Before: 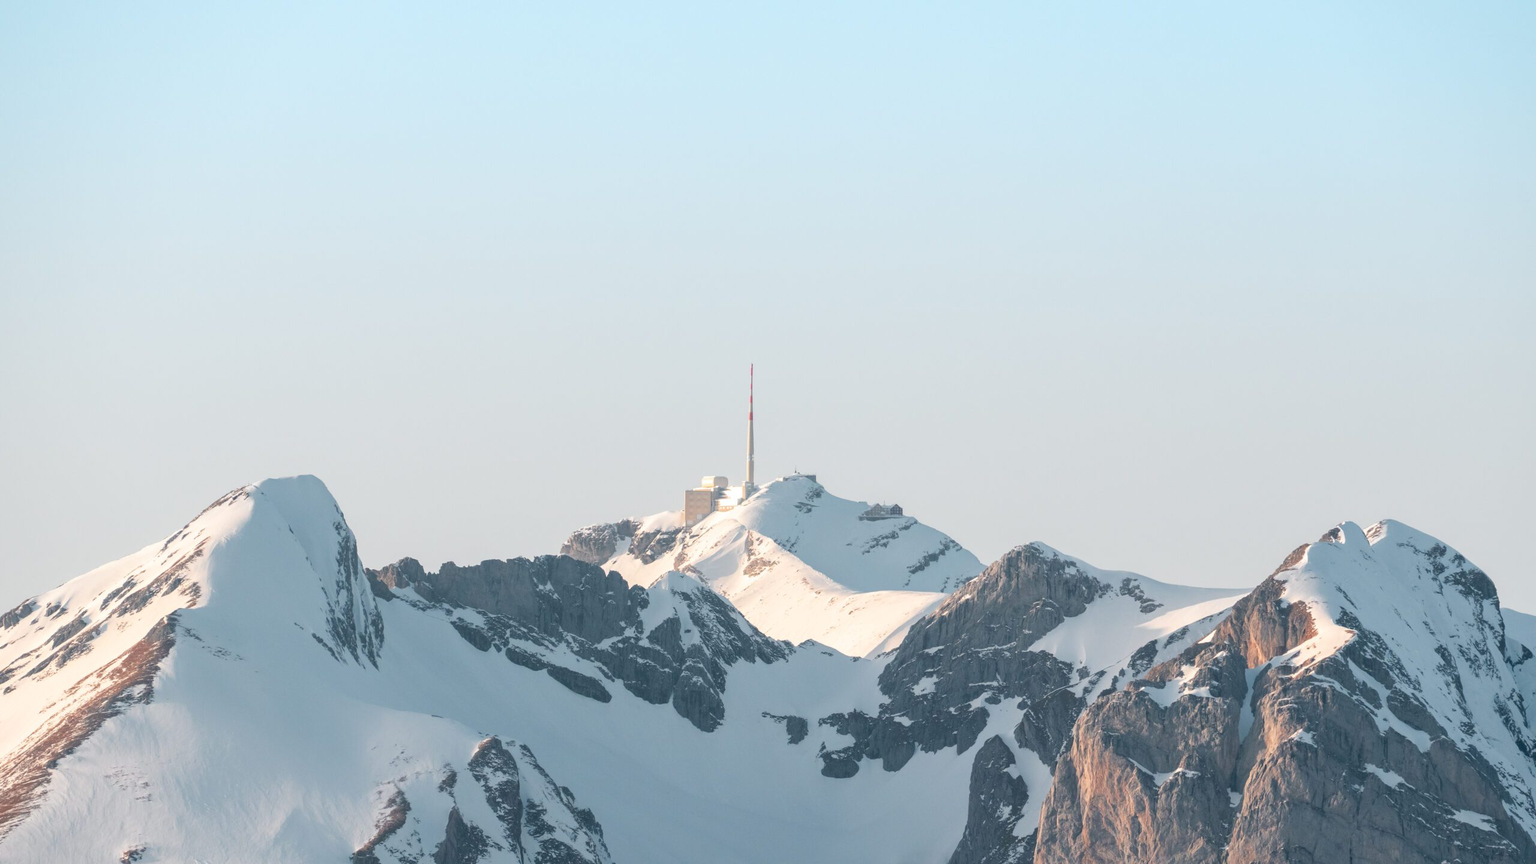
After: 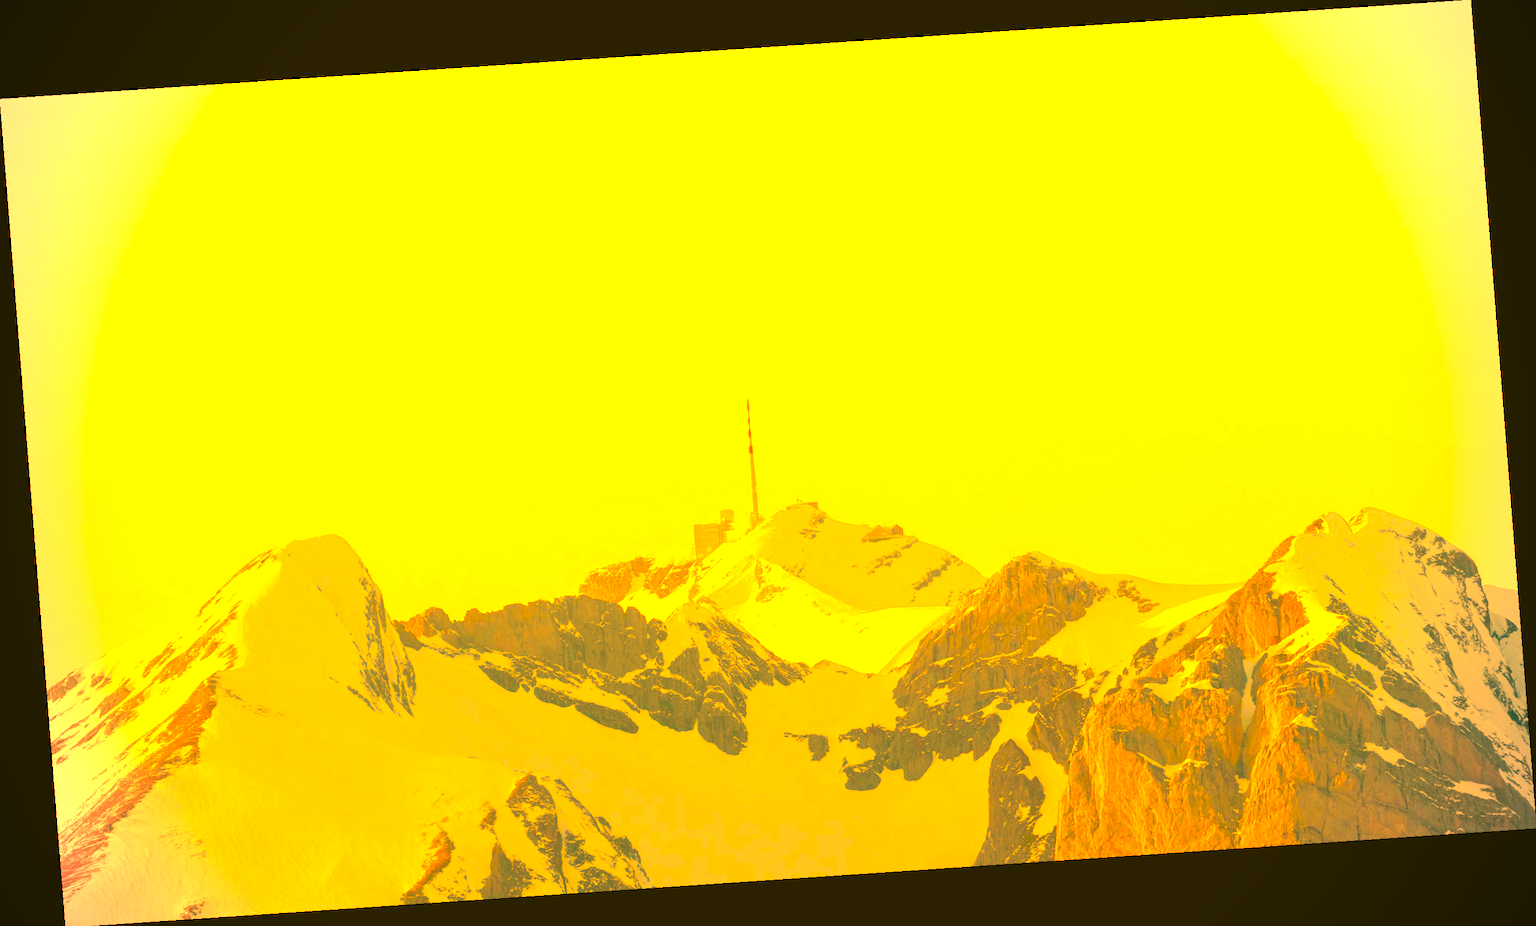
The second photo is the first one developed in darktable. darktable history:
color balance rgb: linear chroma grading › global chroma 25%, perceptual saturation grading › global saturation 40%, perceptual brilliance grading › global brilliance 30%, global vibrance 40%
levels: levels [0, 0.435, 0.917]
vignetting: on, module defaults
color correction: highlights a* 8.98, highlights b* 15.09, shadows a* -0.49, shadows b* 26.52
rotate and perspective: rotation -4.2°, shear 0.006, automatic cropping off
contrast brightness saturation: contrast -0.15, brightness 0.05, saturation -0.12
white balance: red 1.467, blue 0.684
